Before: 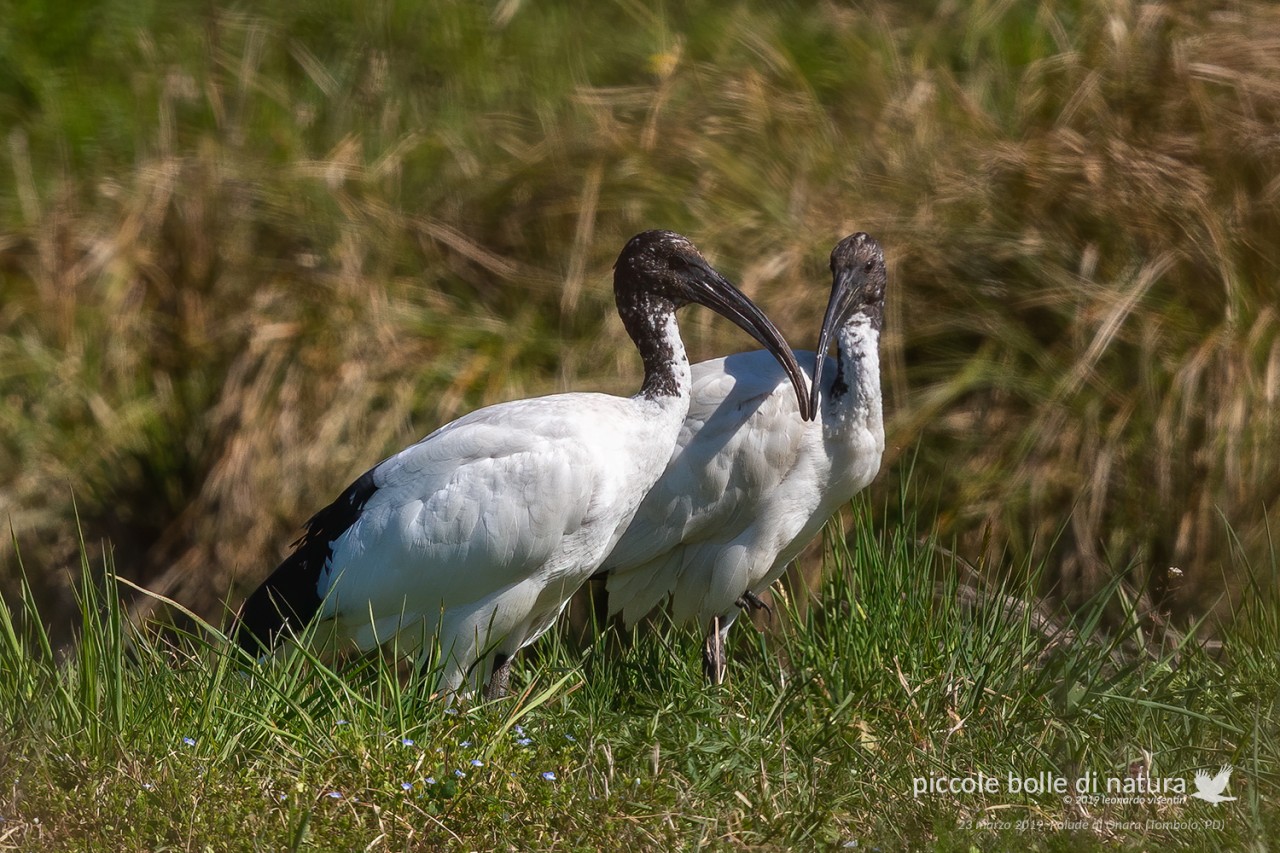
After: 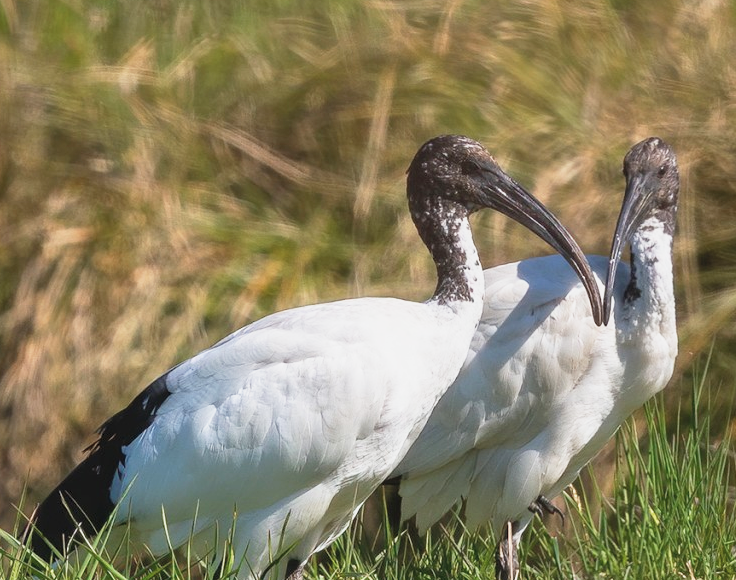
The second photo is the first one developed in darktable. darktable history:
base curve: curves: ch0 [(0, 0) (0.088, 0.125) (0.176, 0.251) (0.354, 0.501) (0.613, 0.749) (1, 0.877)], preserve colors none
contrast brightness saturation: brightness 0.148
crop: left 16.236%, top 11.216%, right 26.249%, bottom 20.762%
